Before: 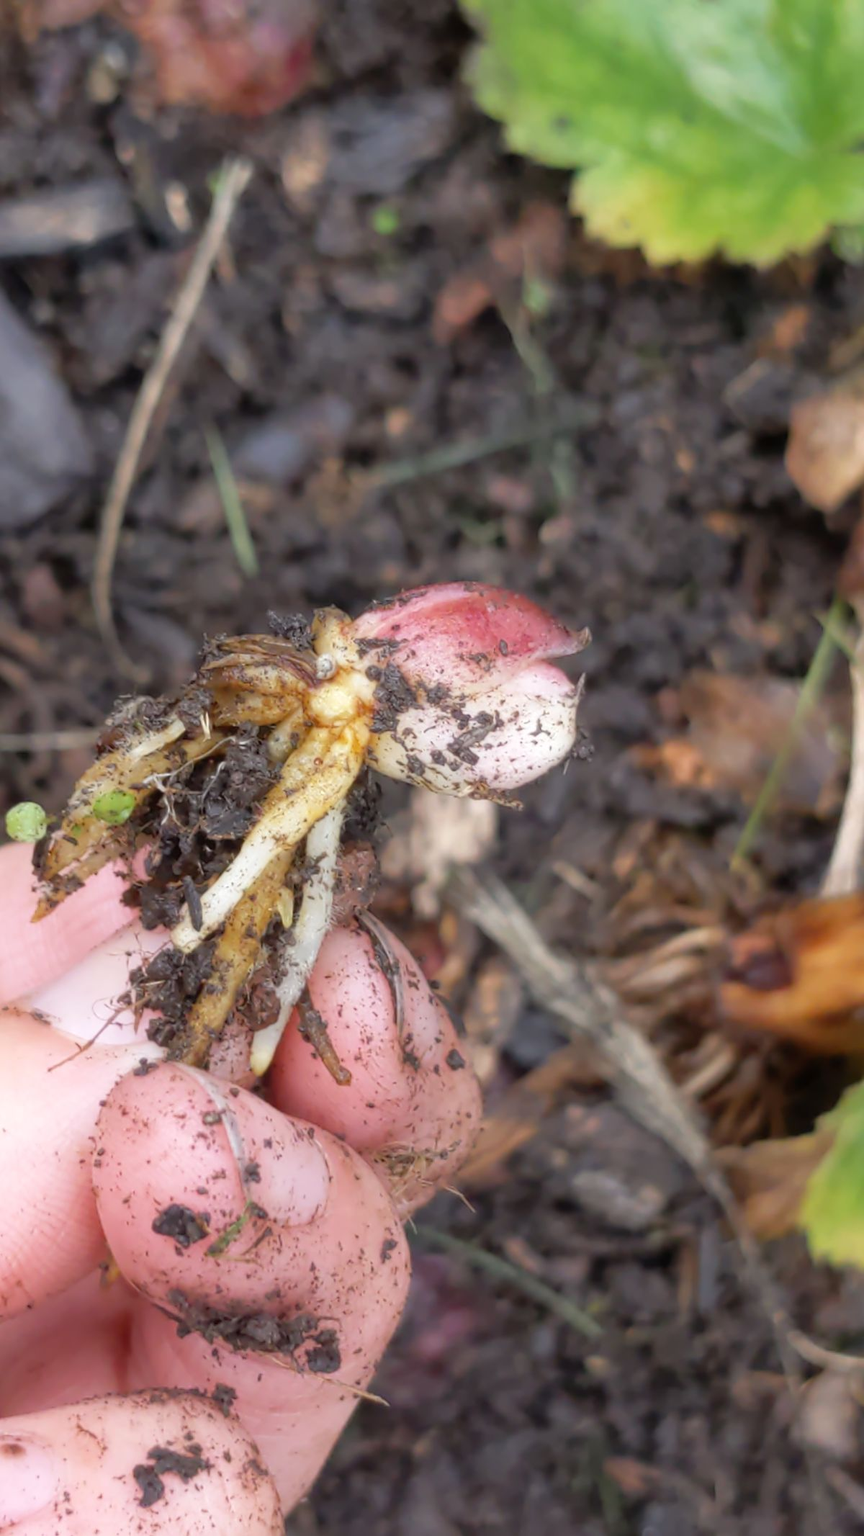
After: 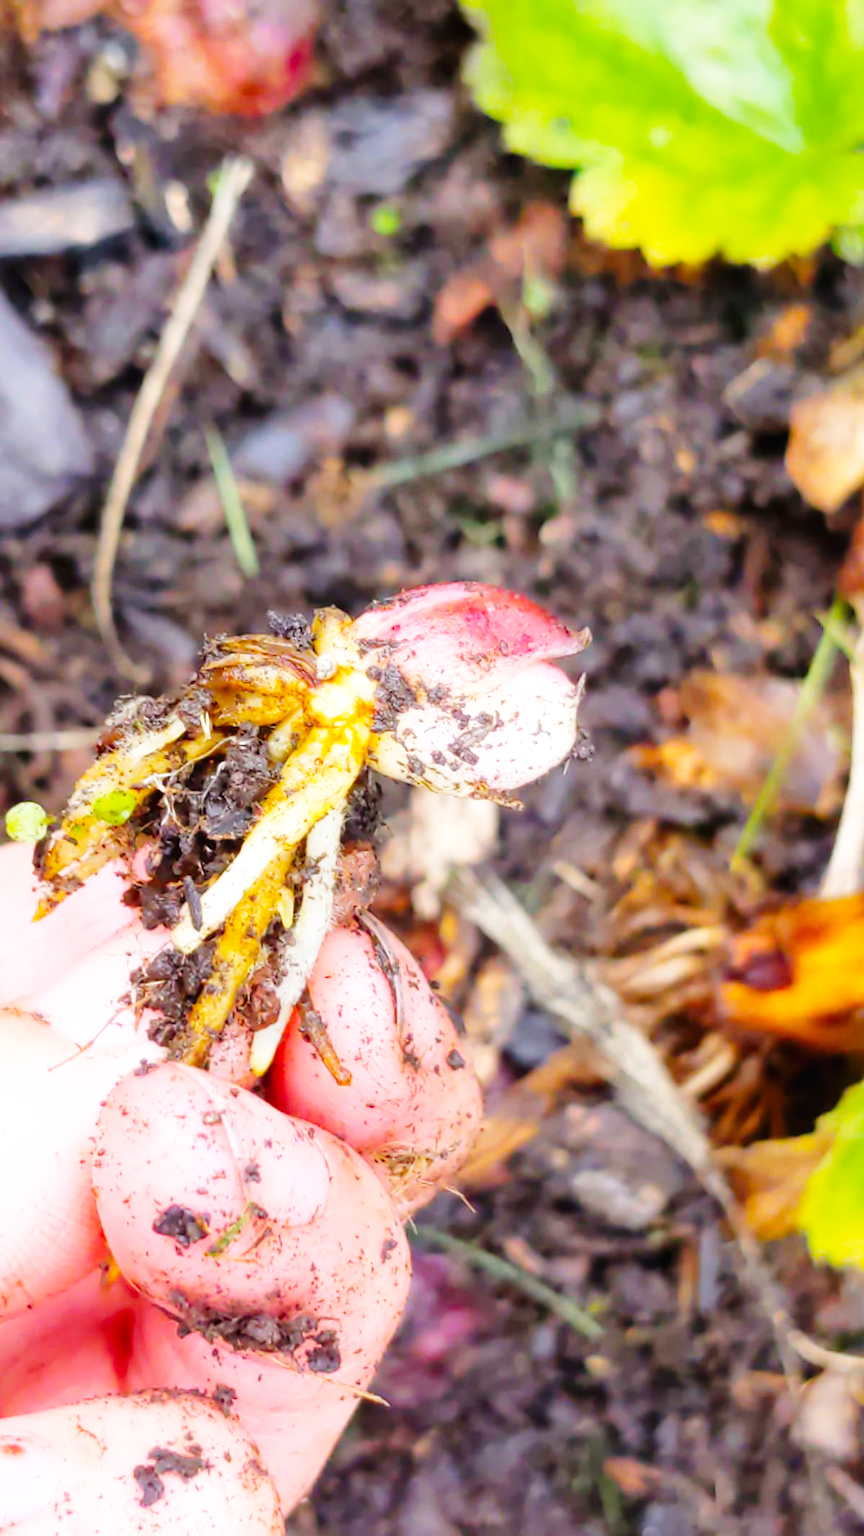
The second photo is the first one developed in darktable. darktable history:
color balance rgb: linear chroma grading › global chroma 15%, perceptual saturation grading › global saturation 30%
base curve: curves: ch0 [(0, 0.003) (0.001, 0.002) (0.006, 0.004) (0.02, 0.022) (0.048, 0.086) (0.094, 0.234) (0.162, 0.431) (0.258, 0.629) (0.385, 0.8) (0.548, 0.918) (0.751, 0.988) (1, 1)], preserve colors none
